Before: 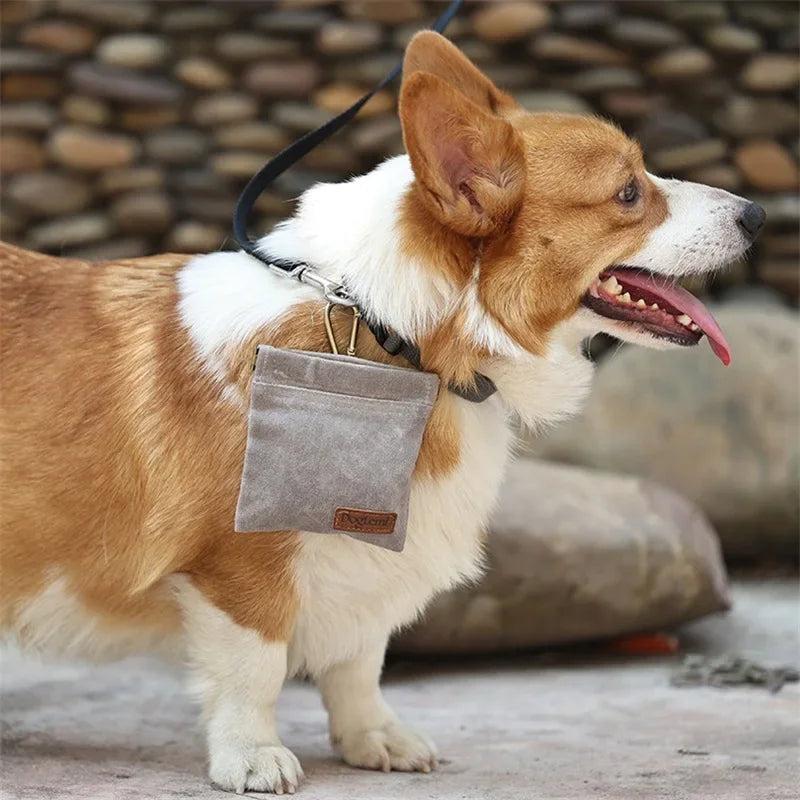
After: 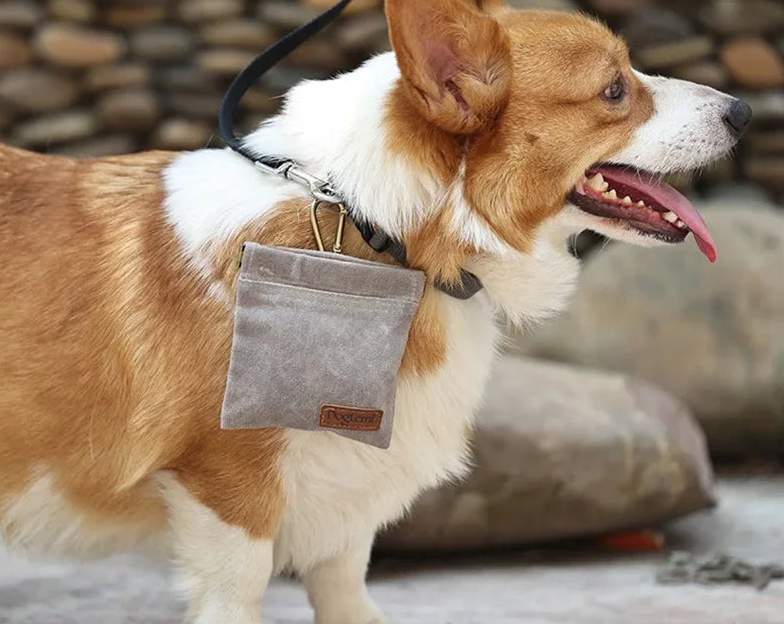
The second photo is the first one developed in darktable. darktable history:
crop and rotate: left 1.855%, top 12.895%, right 0.128%, bottom 9.07%
